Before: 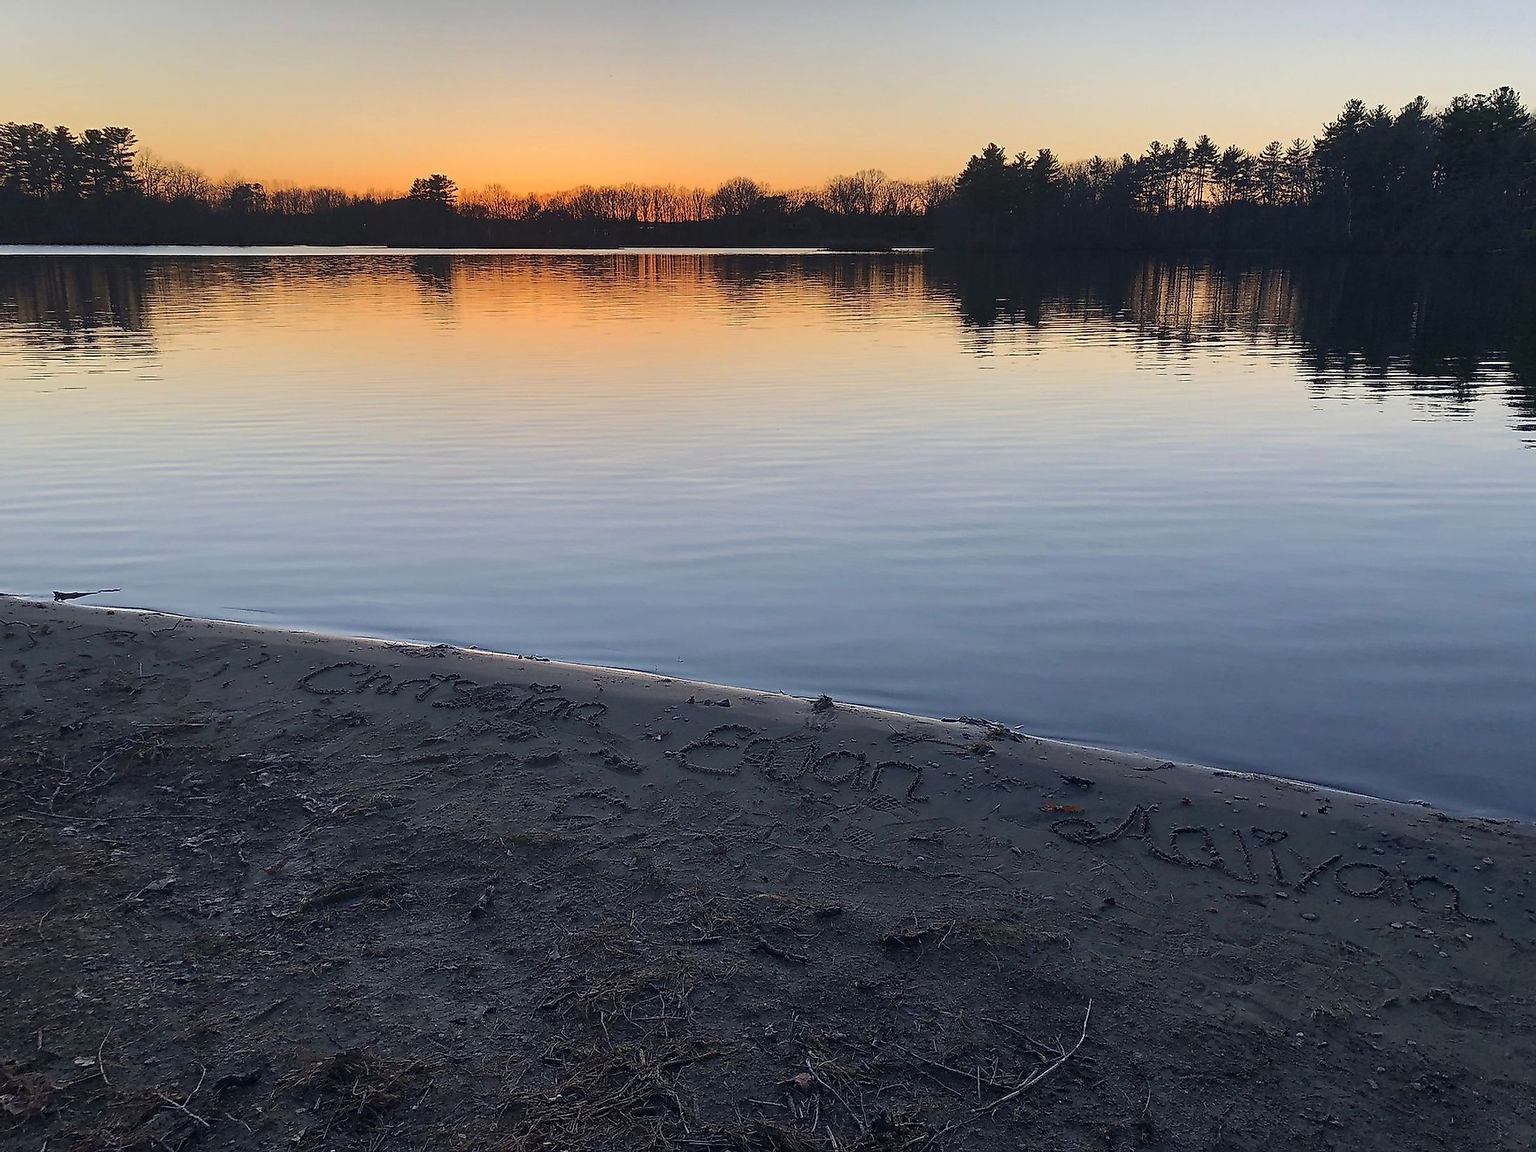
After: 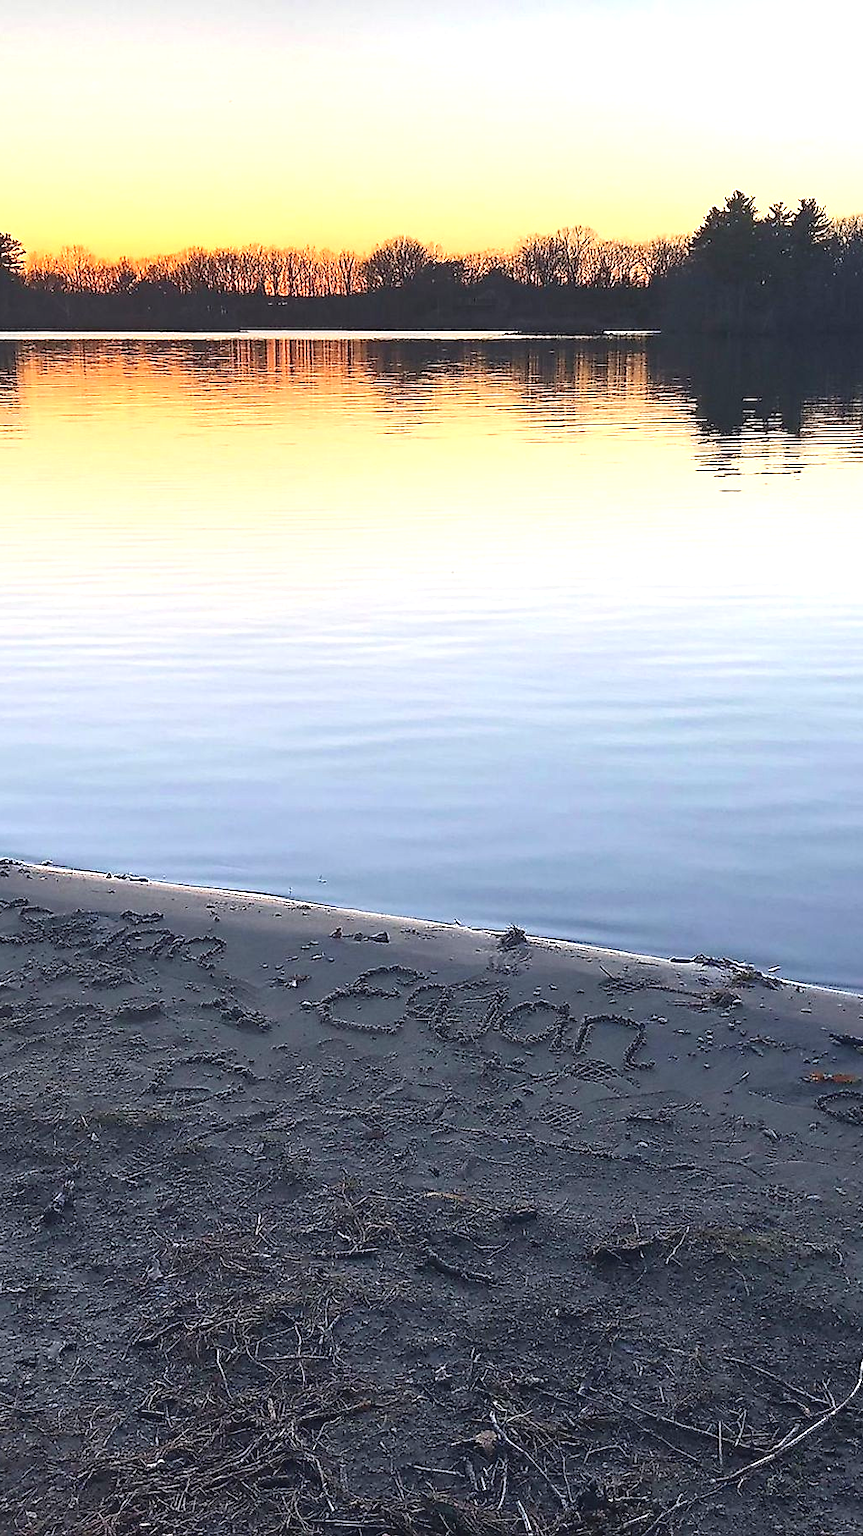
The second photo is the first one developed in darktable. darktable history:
crop: left 28.583%, right 29.231%
exposure: black level correction -0.002, exposure 1.115 EV, compensate highlight preservation false
